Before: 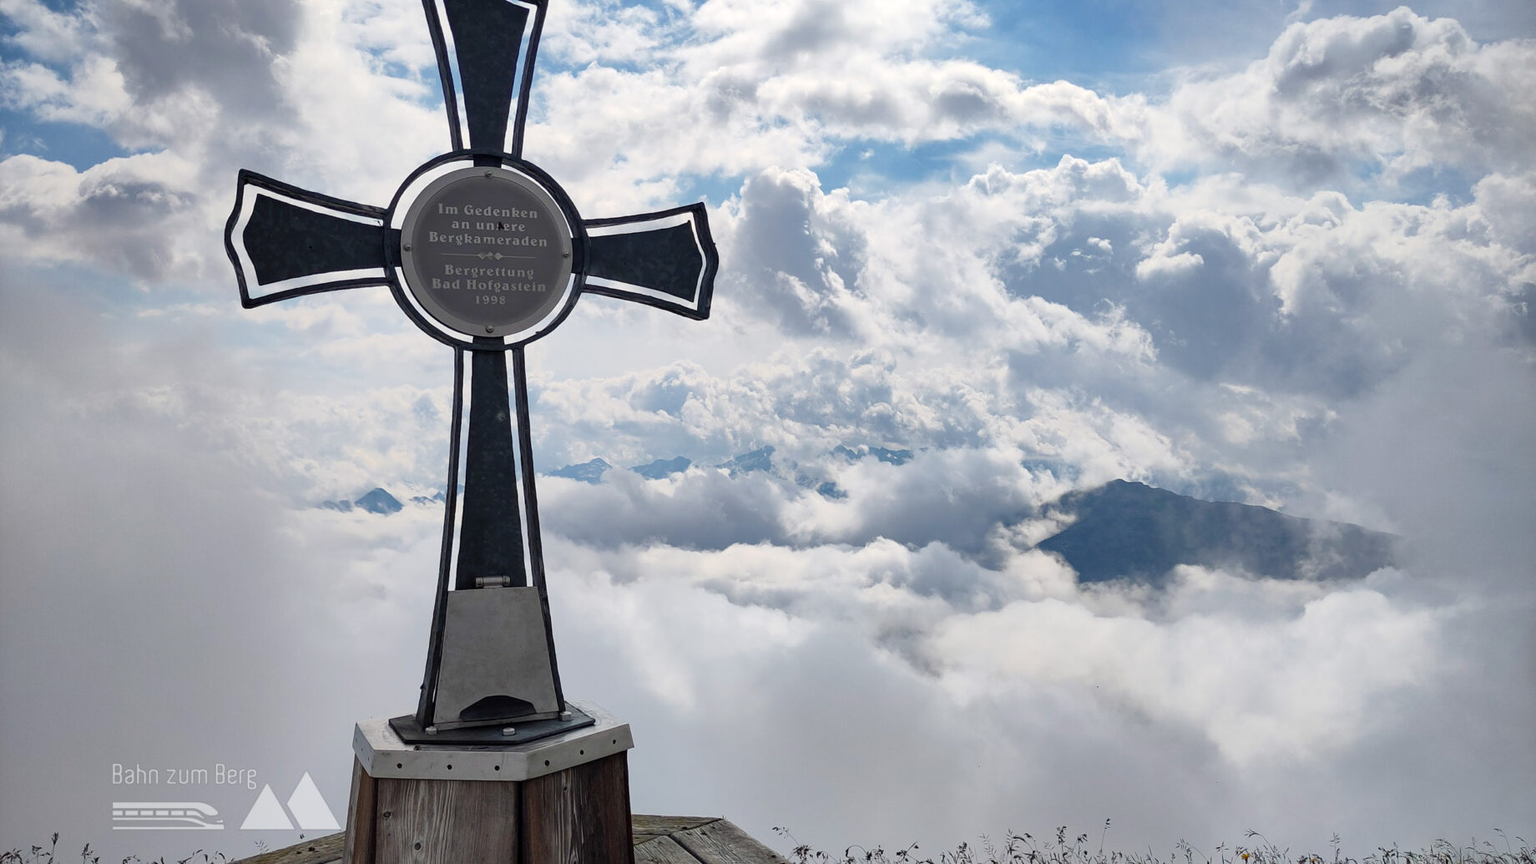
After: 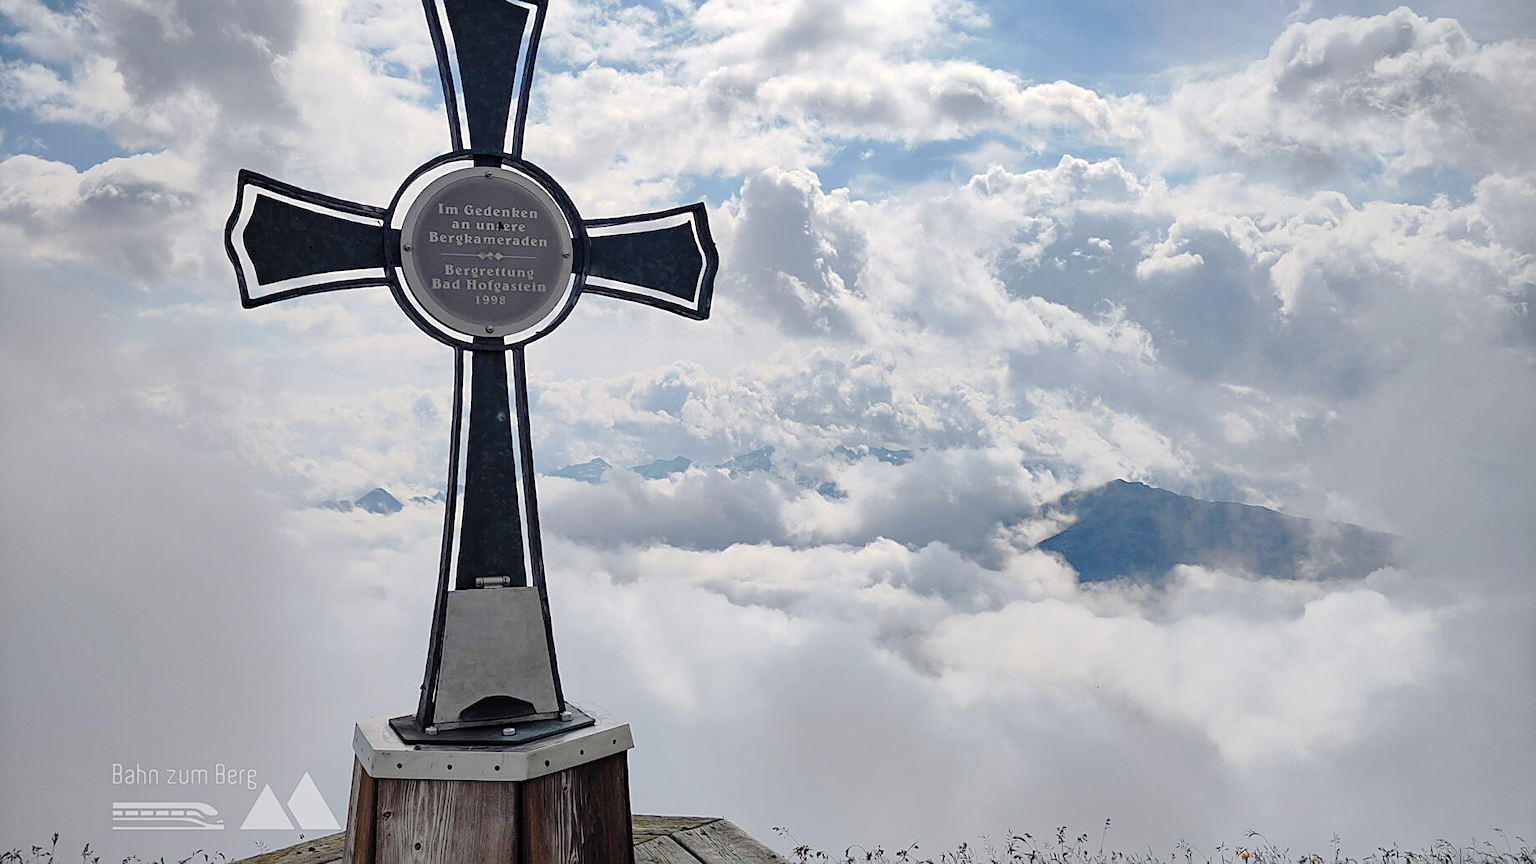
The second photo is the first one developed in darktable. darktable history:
tone curve: curves: ch0 [(0, 0) (0.003, 0.004) (0.011, 0.01) (0.025, 0.025) (0.044, 0.042) (0.069, 0.064) (0.1, 0.093) (0.136, 0.13) (0.177, 0.182) (0.224, 0.241) (0.277, 0.322) (0.335, 0.409) (0.399, 0.482) (0.468, 0.551) (0.543, 0.606) (0.623, 0.672) (0.709, 0.73) (0.801, 0.81) (0.898, 0.885) (1, 1)], preserve colors none
sharpen: on, module defaults
